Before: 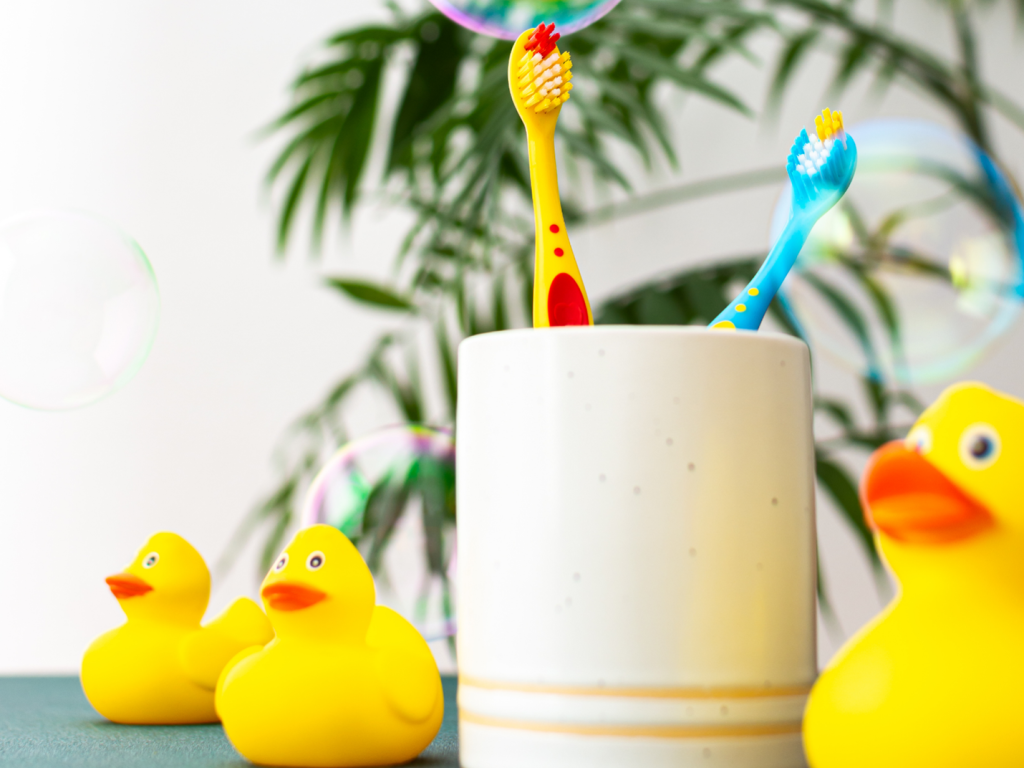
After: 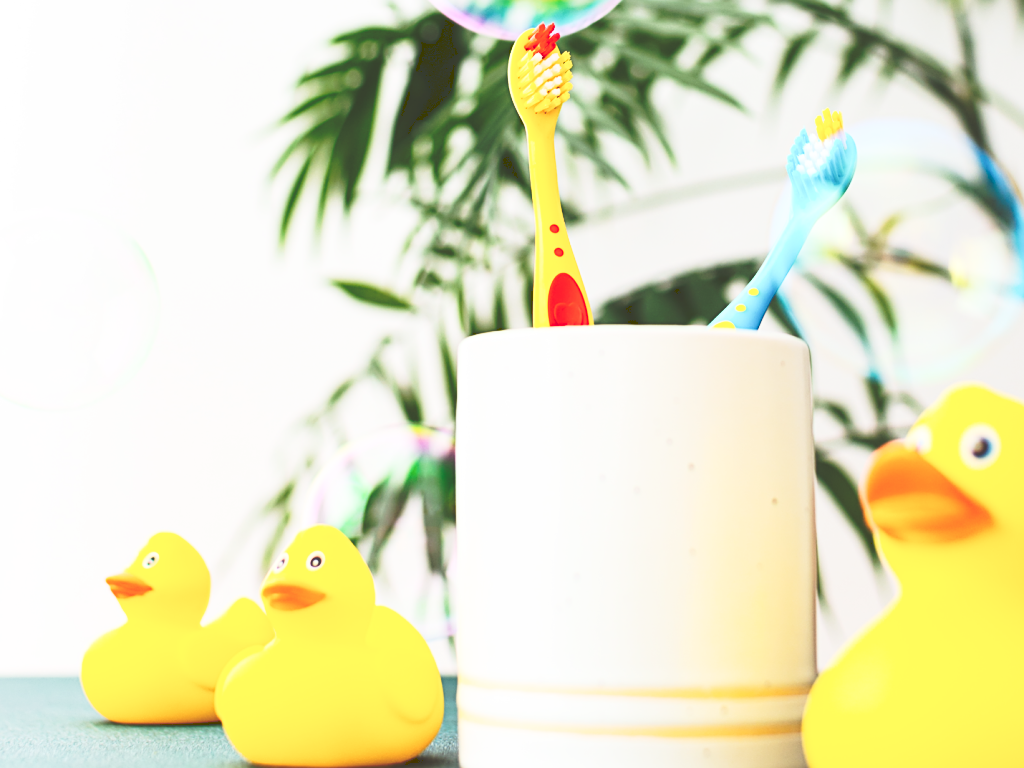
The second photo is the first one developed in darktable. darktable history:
tone curve: curves: ch0 [(0, 0) (0.003, 0.203) (0.011, 0.203) (0.025, 0.21) (0.044, 0.22) (0.069, 0.231) (0.1, 0.243) (0.136, 0.255) (0.177, 0.277) (0.224, 0.305) (0.277, 0.346) (0.335, 0.412) (0.399, 0.492) (0.468, 0.571) (0.543, 0.658) (0.623, 0.75) (0.709, 0.837) (0.801, 0.905) (0.898, 0.955) (1, 1)], preserve colors none
sharpen: on, module defaults
contrast brightness saturation: contrast 0.24, brightness 0.09
